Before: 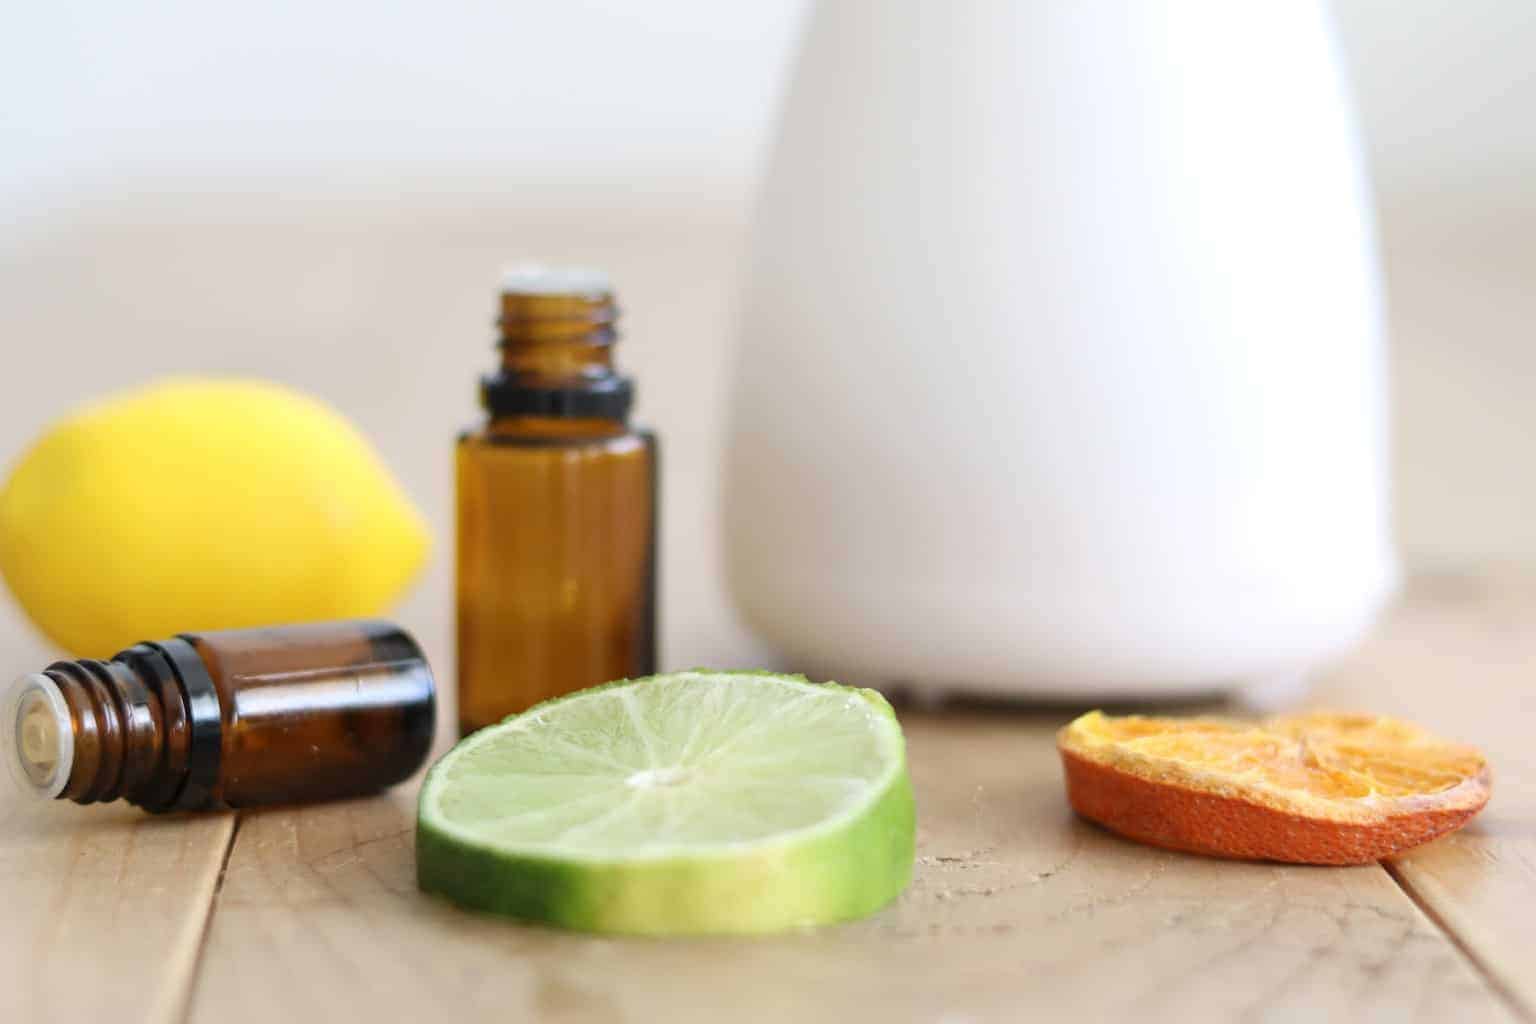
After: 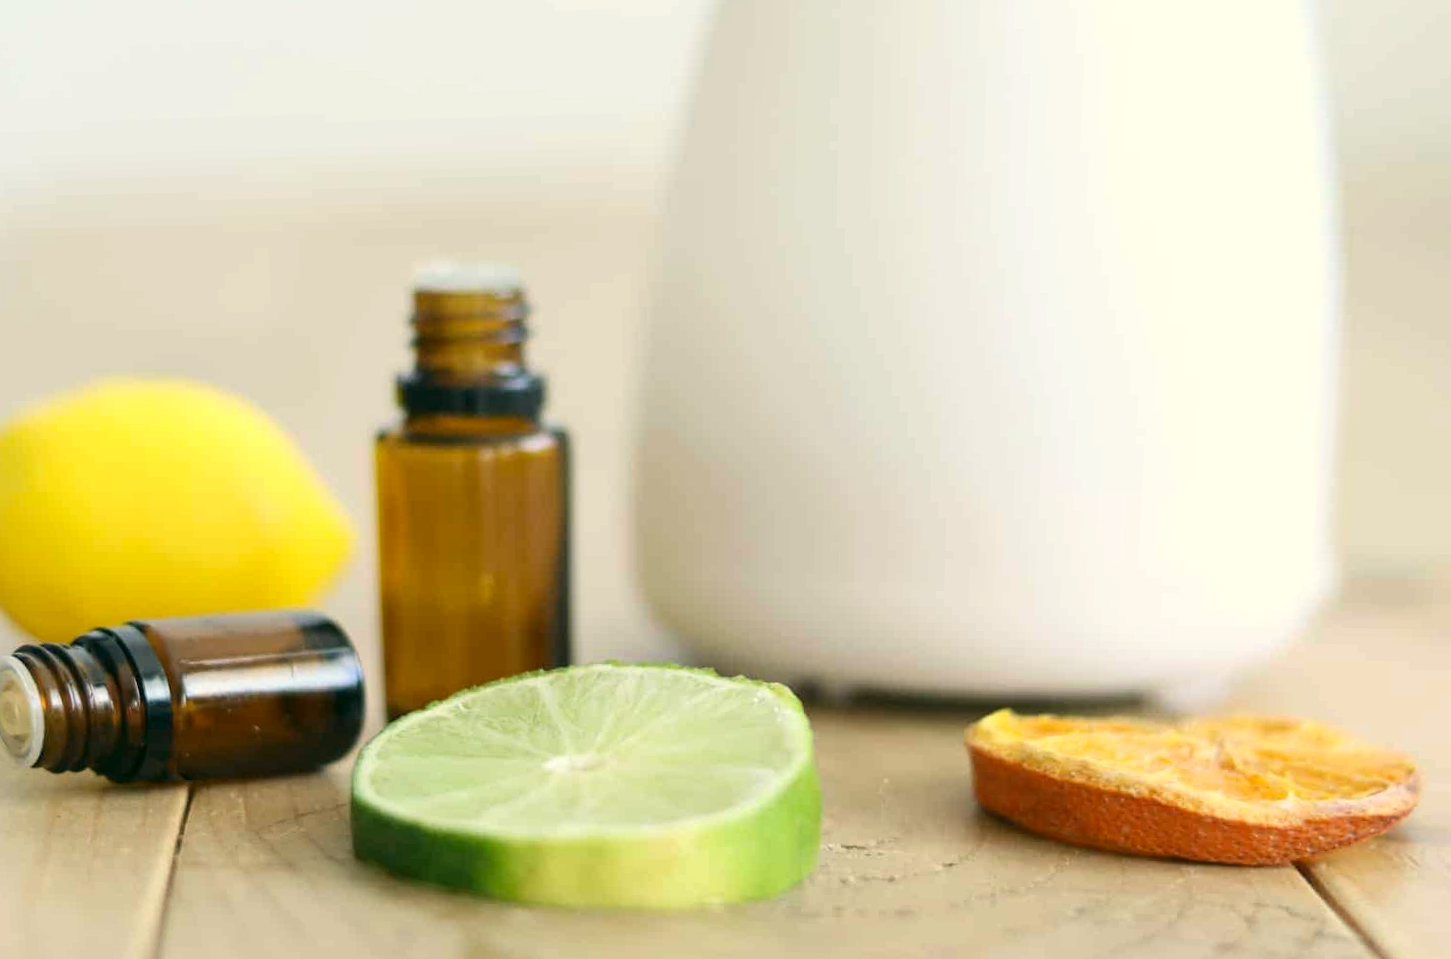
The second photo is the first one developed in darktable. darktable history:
contrast brightness saturation: contrast 0.1, brightness 0.02, saturation 0.02
color correction: highlights a* -0.482, highlights b* 9.48, shadows a* -9.48, shadows b* 0.803
rotate and perspective: rotation 0.062°, lens shift (vertical) 0.115, lens shift (horizontal) -0.133, crop left 0.047, crop right 0.94, crop top 0.061, crop bottom 0.94
